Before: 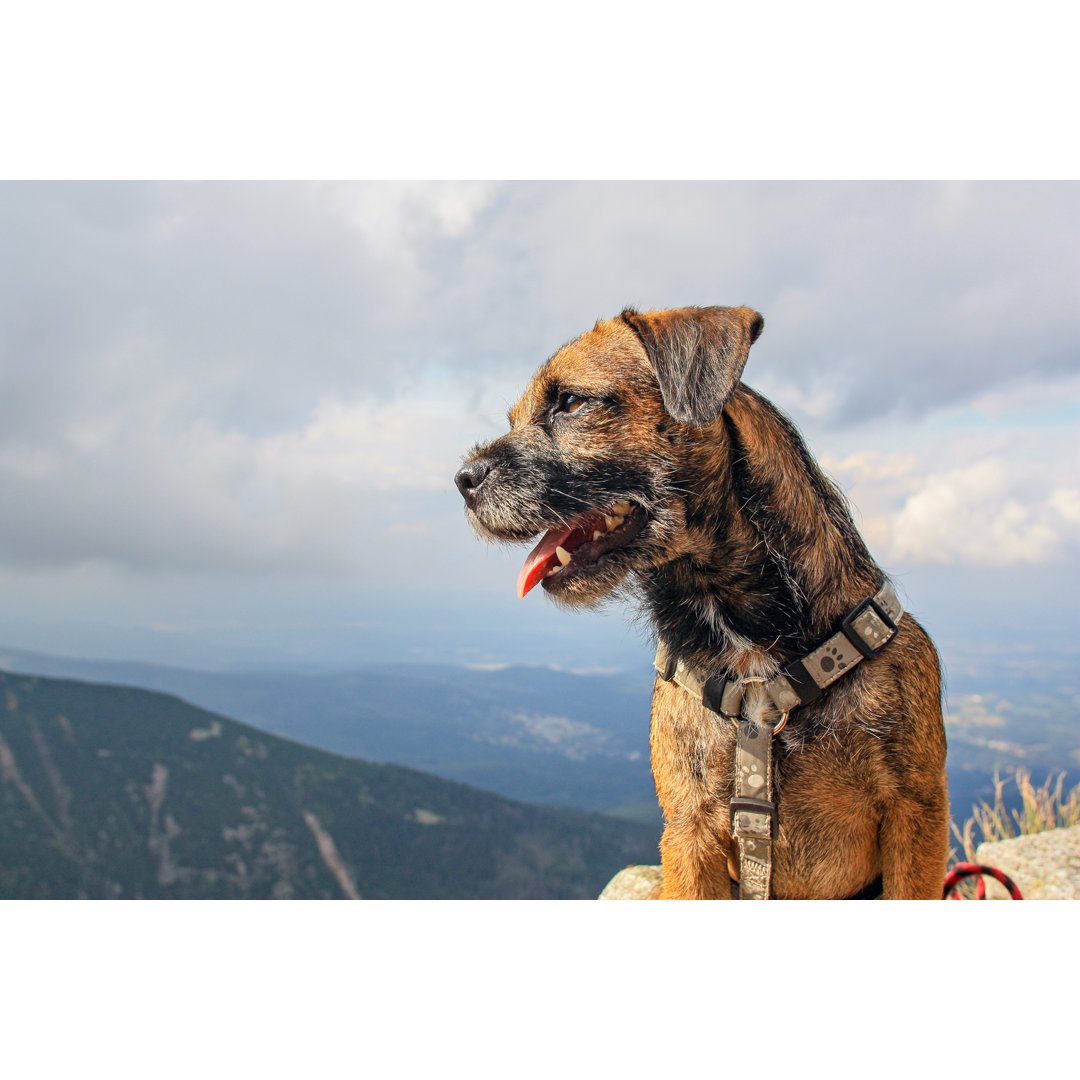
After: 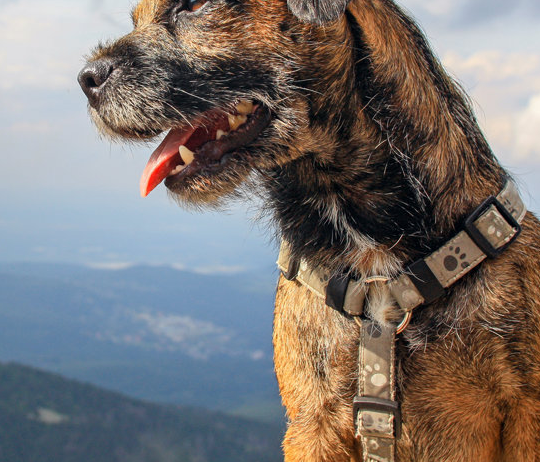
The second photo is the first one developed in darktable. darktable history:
crop: left 34.917%, top 37.132%, right 15.039%, bottom 20.046%
